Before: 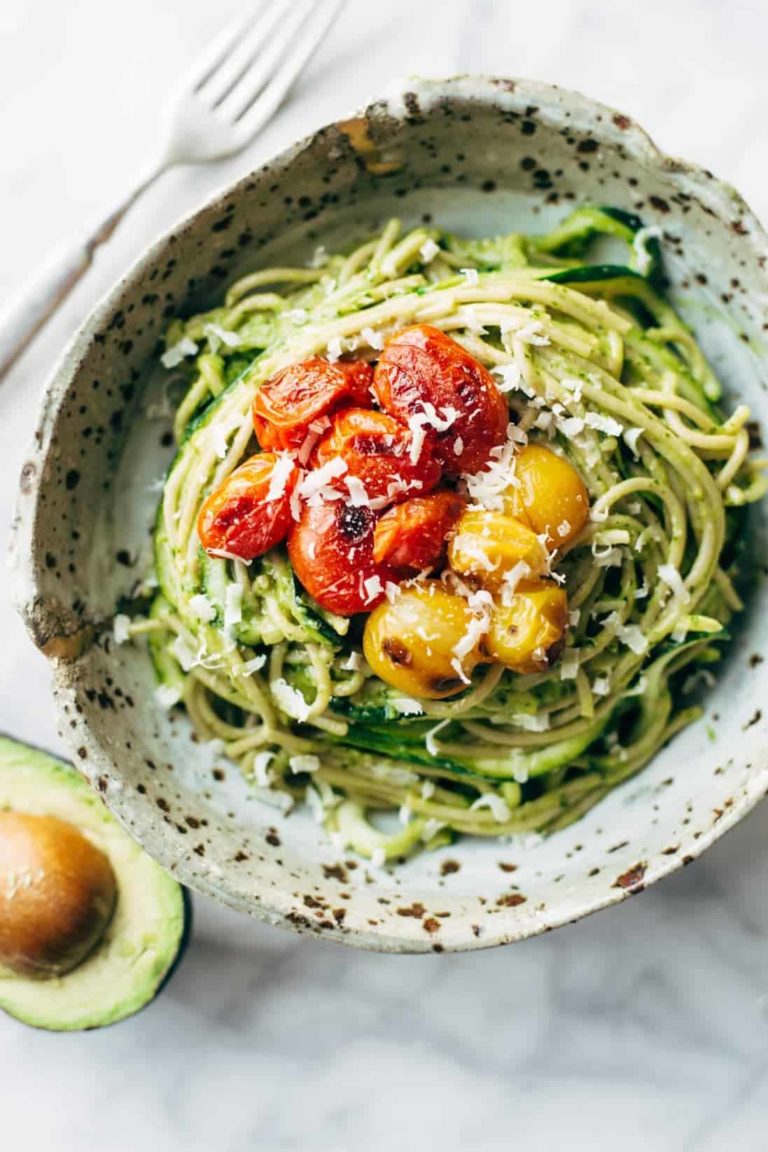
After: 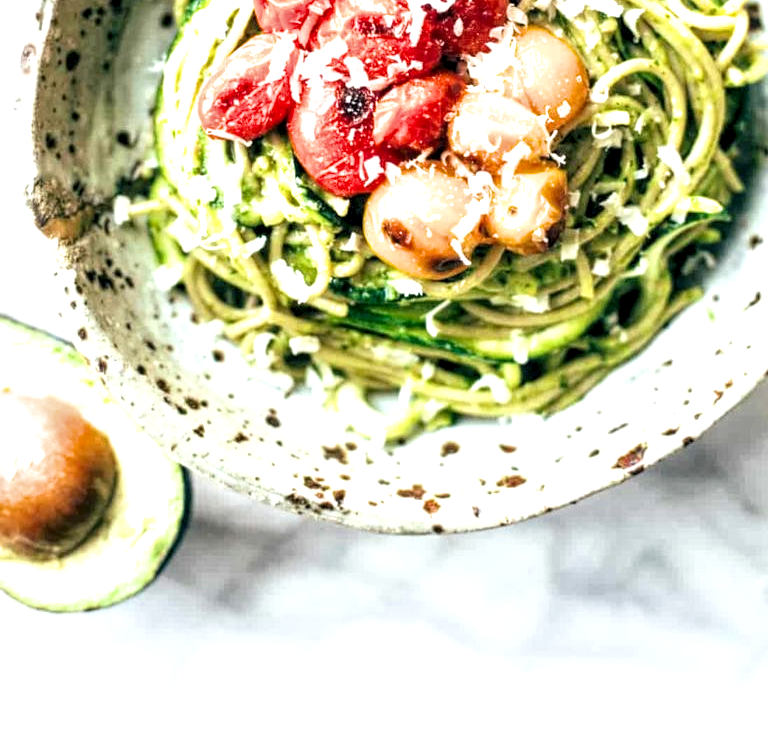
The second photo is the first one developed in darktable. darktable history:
tone equalizer: -8 EV -0.55 EV
exposure: exposure 1.137 EV, compensate highlight preservation false
crop and rotate: top 36.435%
filmic rgb: black relative exposure -9.5 EV, white relative exposure 3.02 EV, hardness 6.12
local contrast: highlights 100%, shadows 100%, detail 200%, midtone range 0.2
